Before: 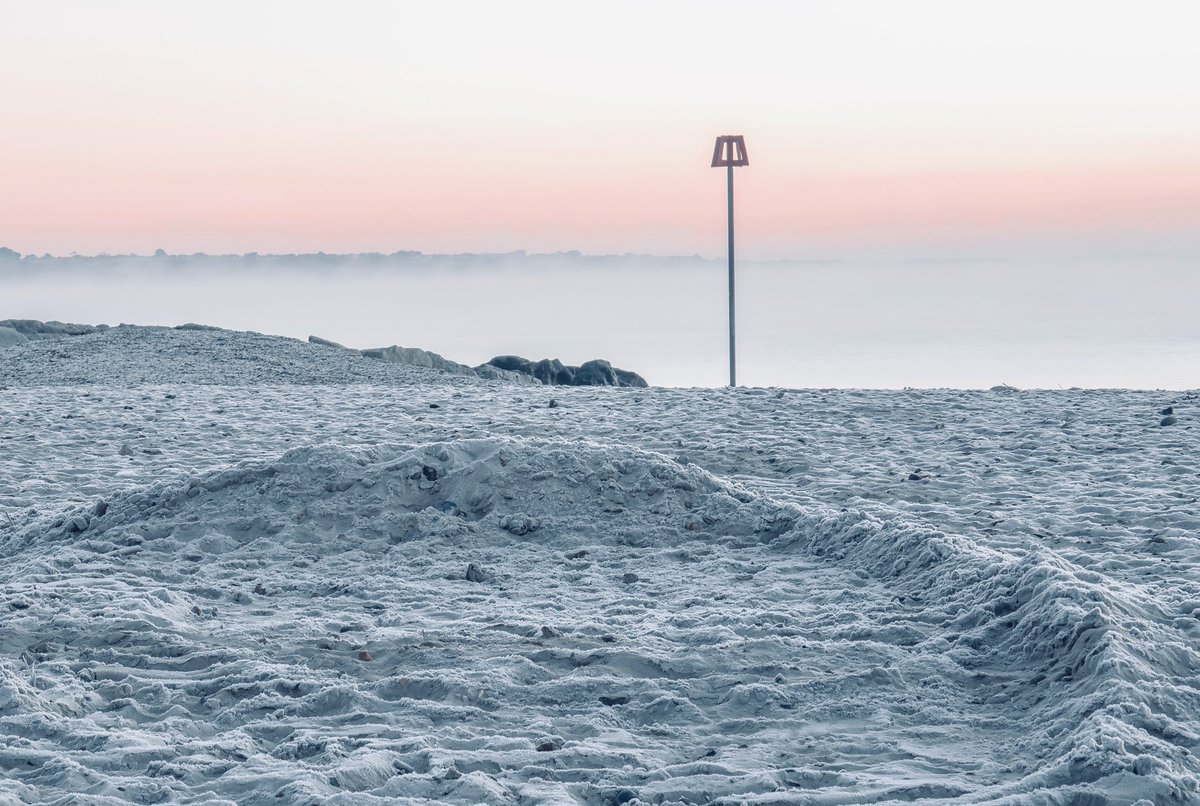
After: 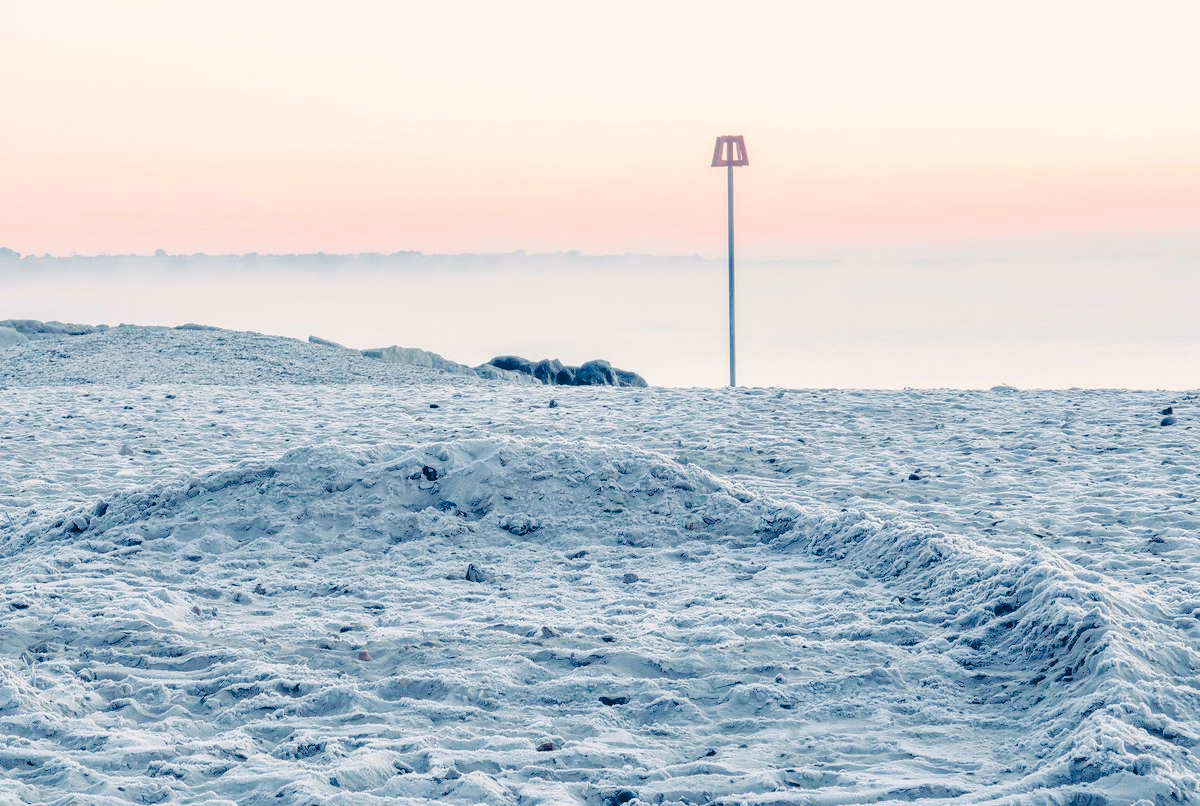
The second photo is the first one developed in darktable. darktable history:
color balance rgb: highlights gain › chroma 2.017%, highlights gain › hue 71.72°, perceptual saturation grading › global saturation 20%, perceptual saturation grading › highlights -24.745%, perceptual saturation grading › shadows 49.825%, saturation formula JzAzBz (2021)
contrast brightness saturation: contrast 0.104, brightness 0.299, saturation 0.141
